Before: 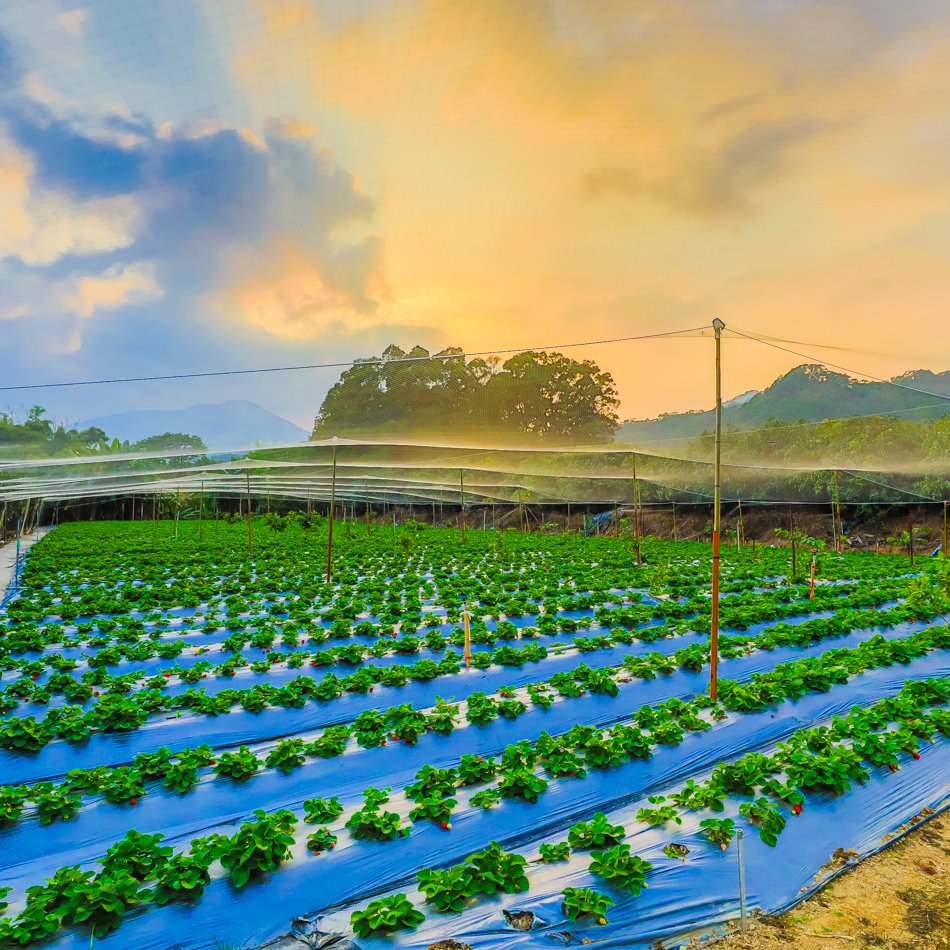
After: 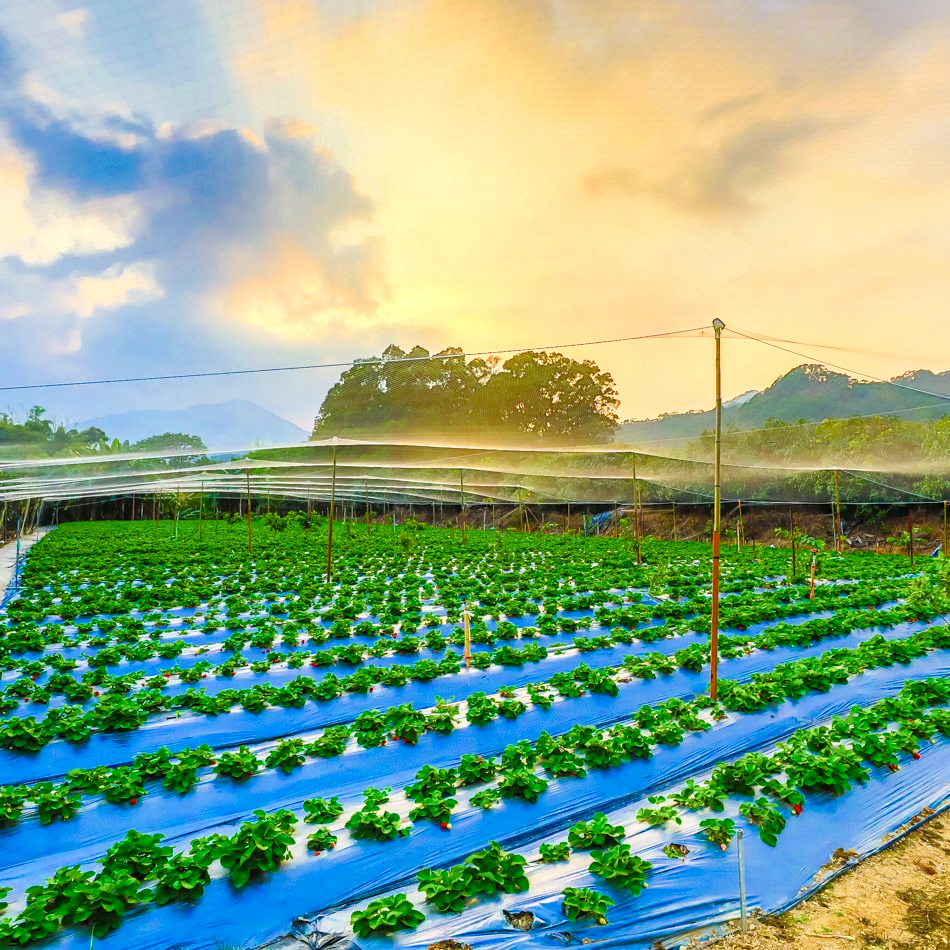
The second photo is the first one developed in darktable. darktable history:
color balance rgb: perceptual saturation grading › global saturation 20%, perceptual saturation grading › highlights -49.595%, perceptual saturation grading › shadows 24.138%, perceptual brilliance grading › global brilliance 12.781%
